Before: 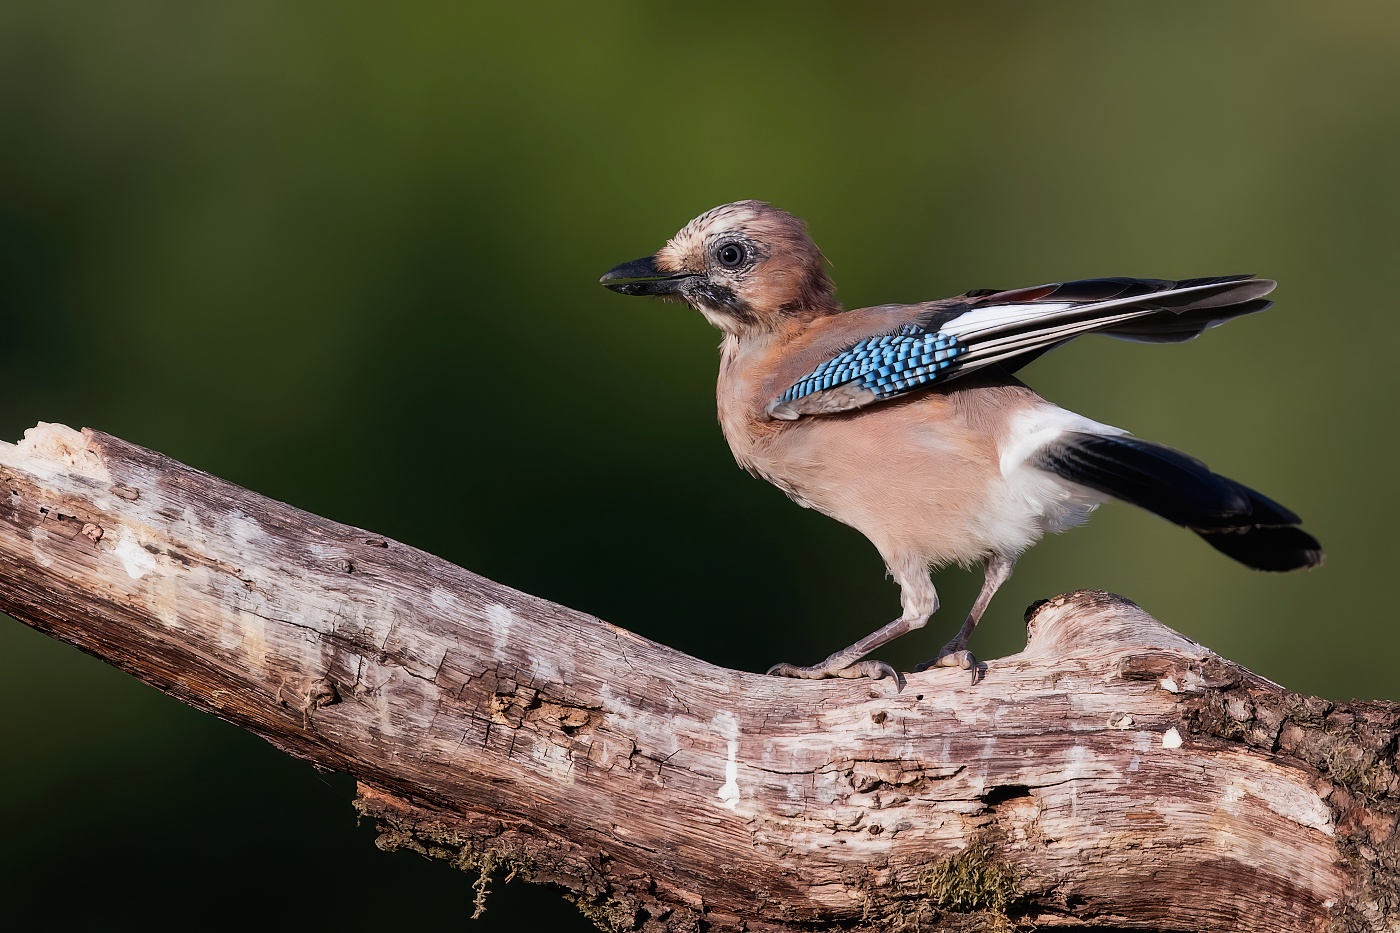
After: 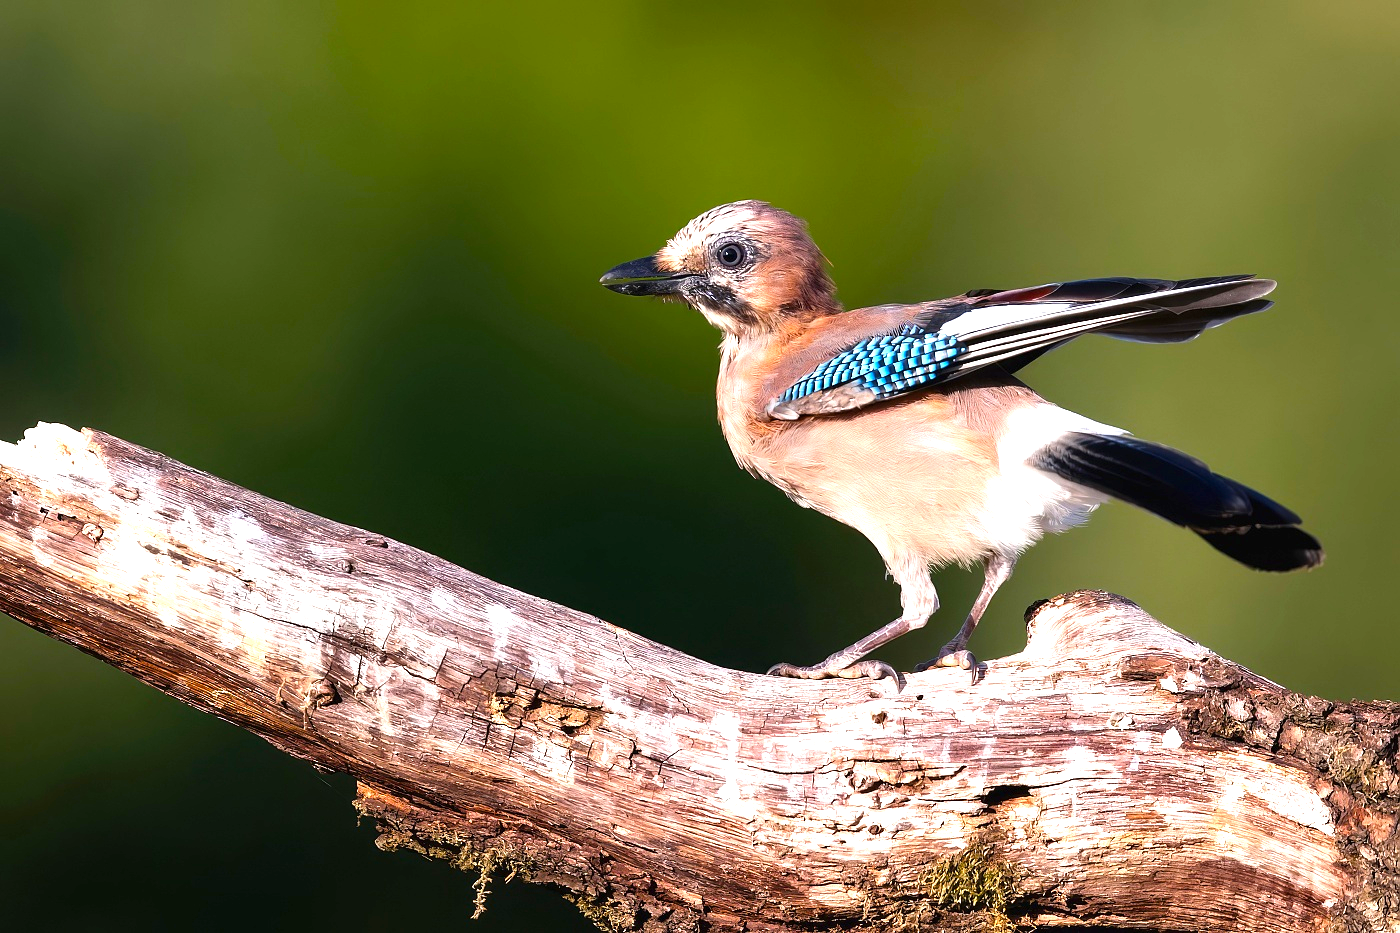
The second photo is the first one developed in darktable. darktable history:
exposure: exposure 0.401 EV, compensate highlight preservation false
color balance rgb: perceptual saturation grading › global saturation 30.983%, perceptual brilliance grading › global brilliance 24.689%
